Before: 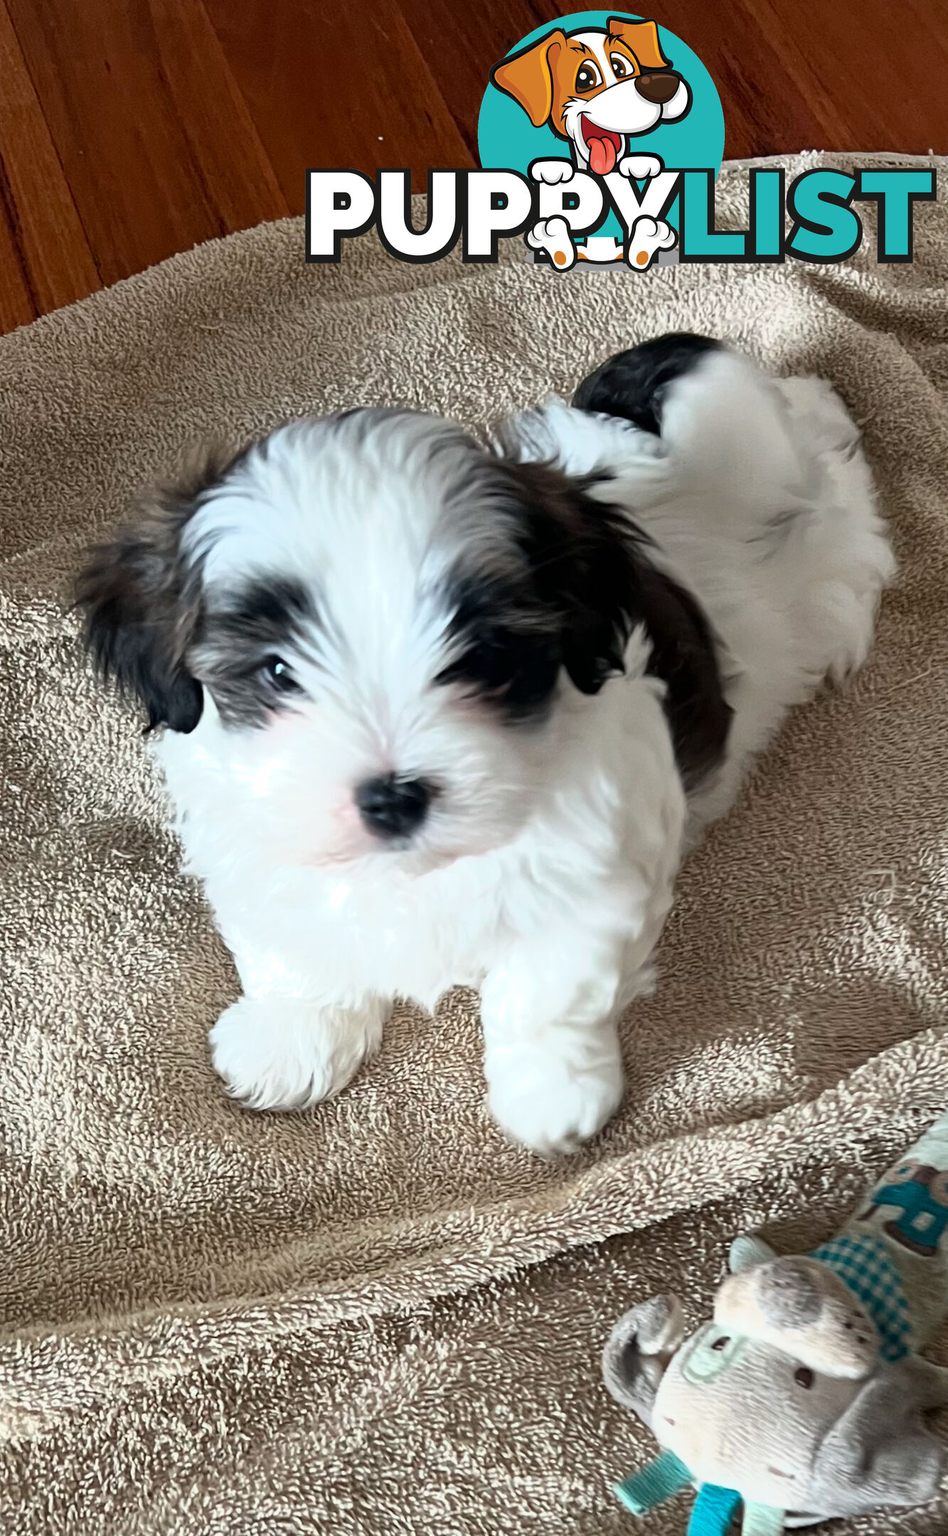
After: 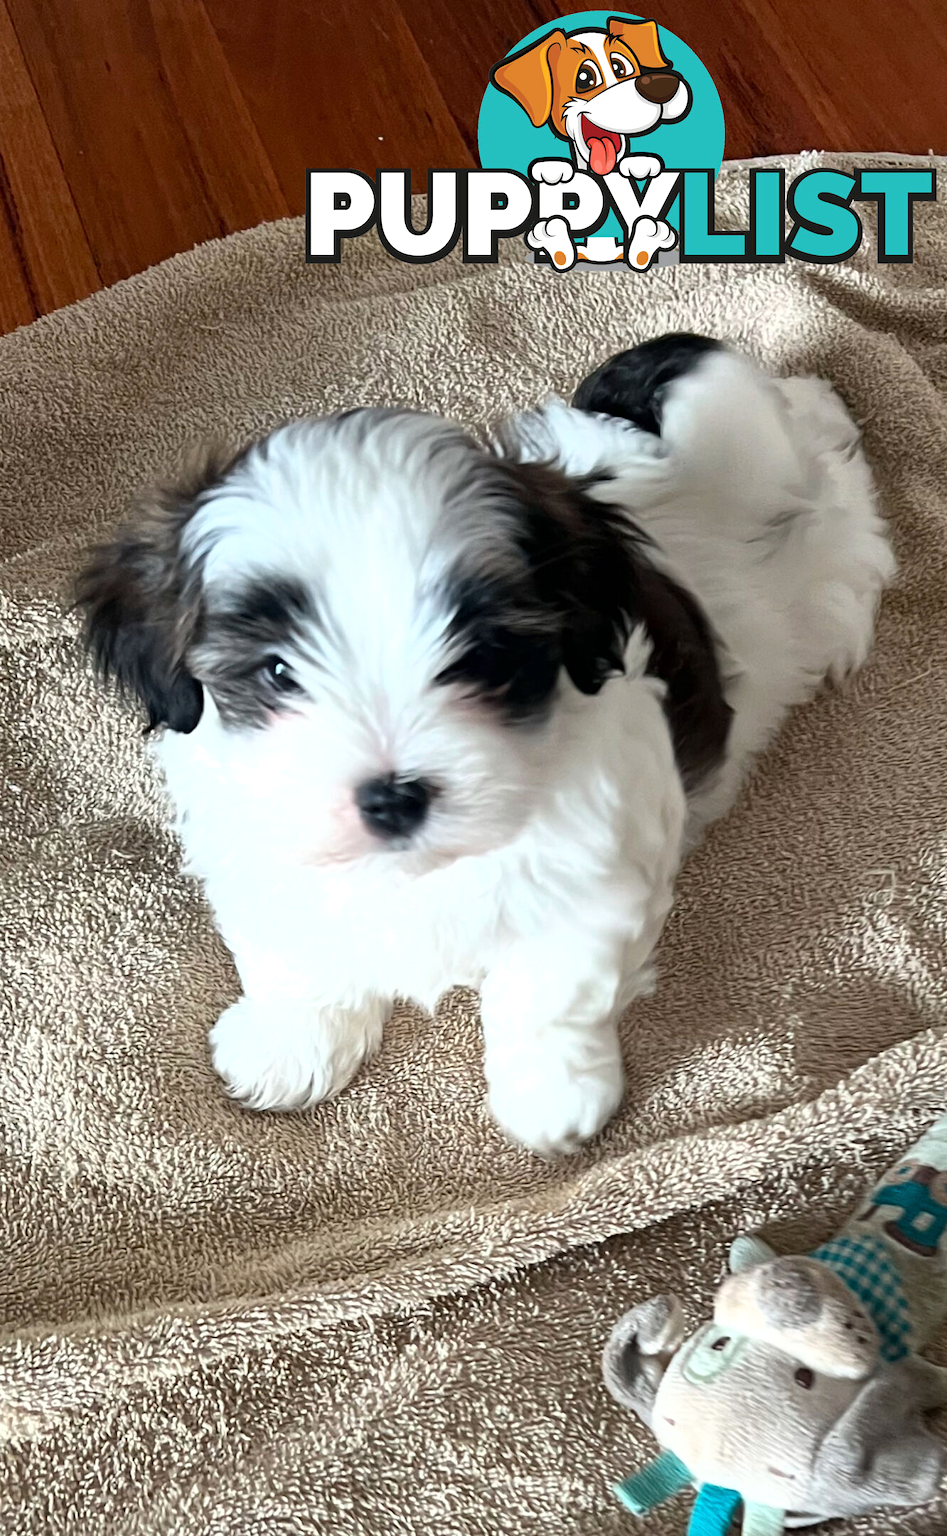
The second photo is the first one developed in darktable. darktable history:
exposure: exposure 0.162 EV, compensate highlight preservation false
